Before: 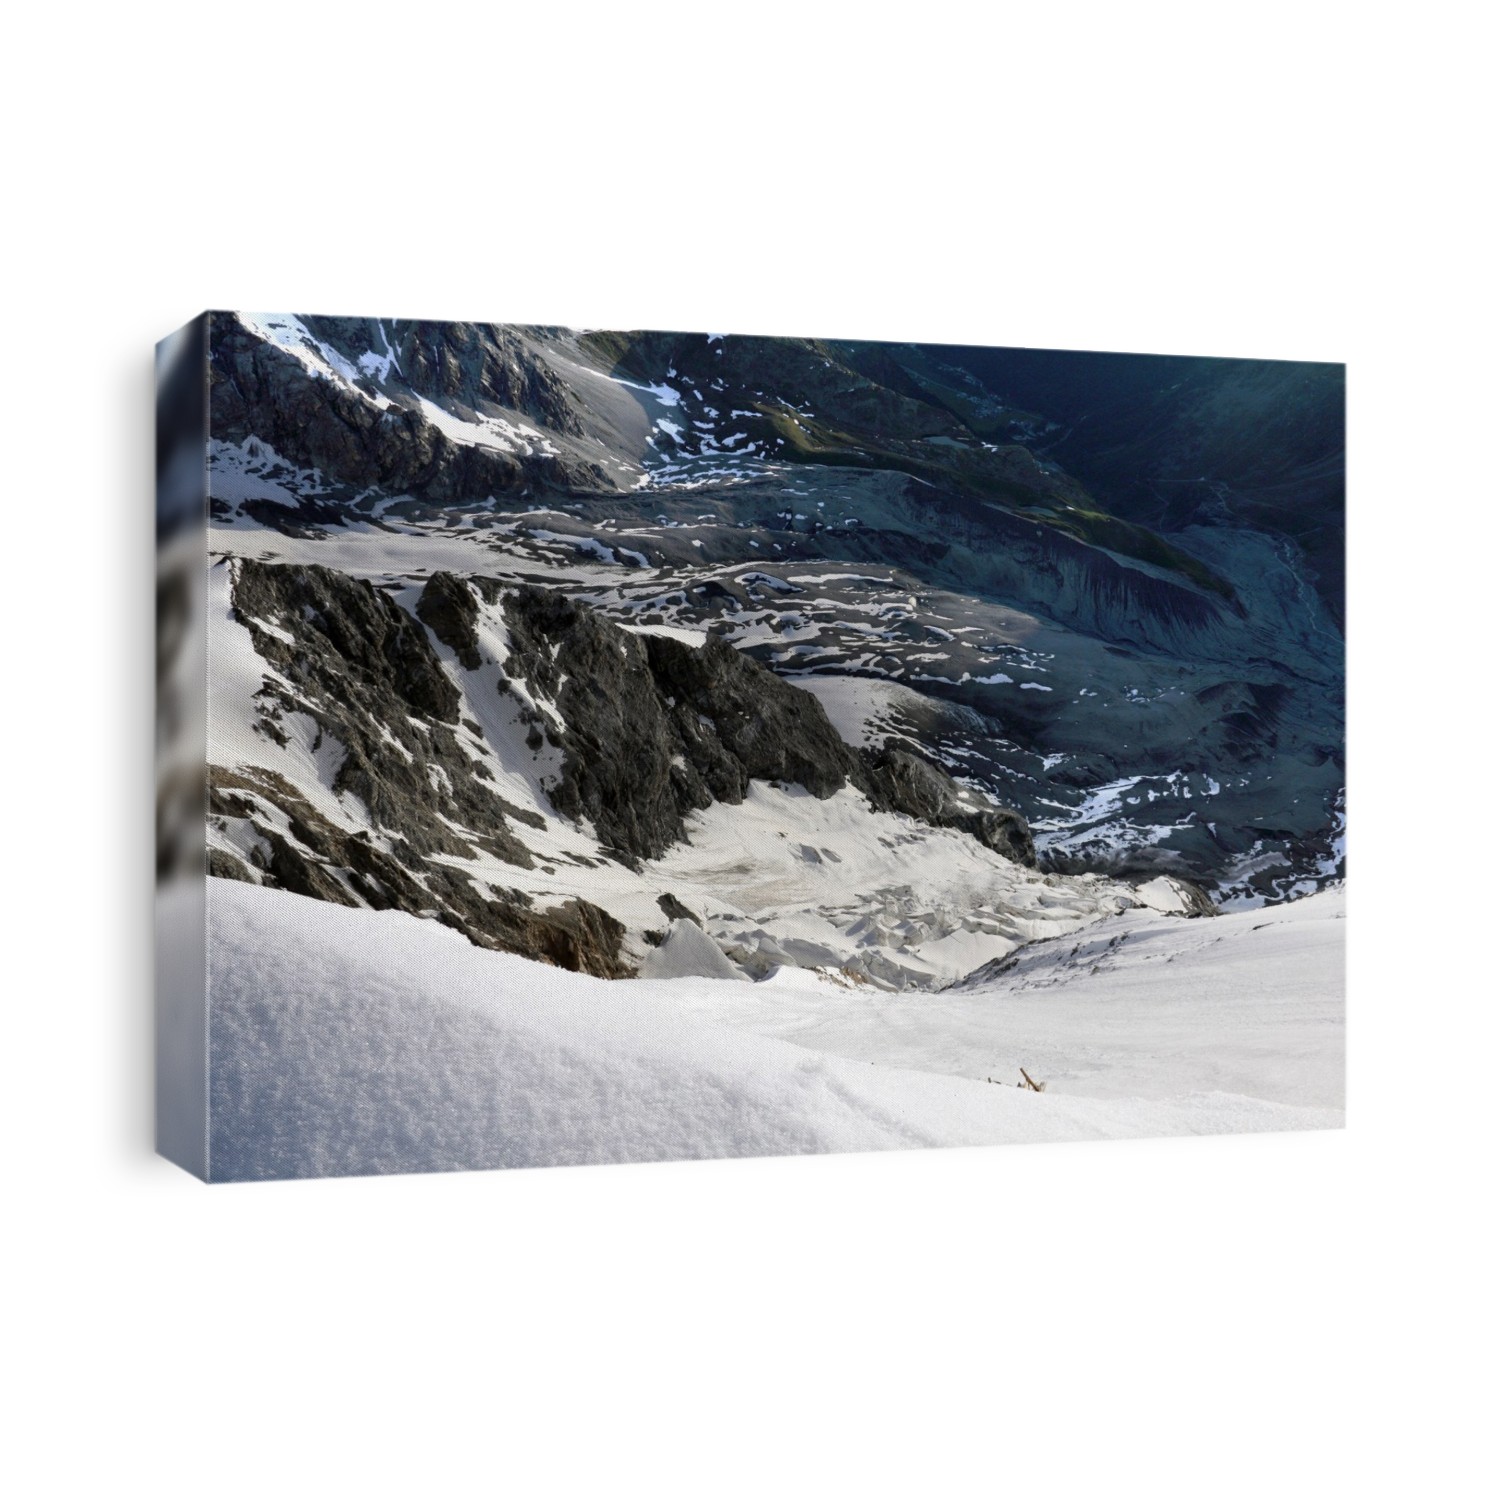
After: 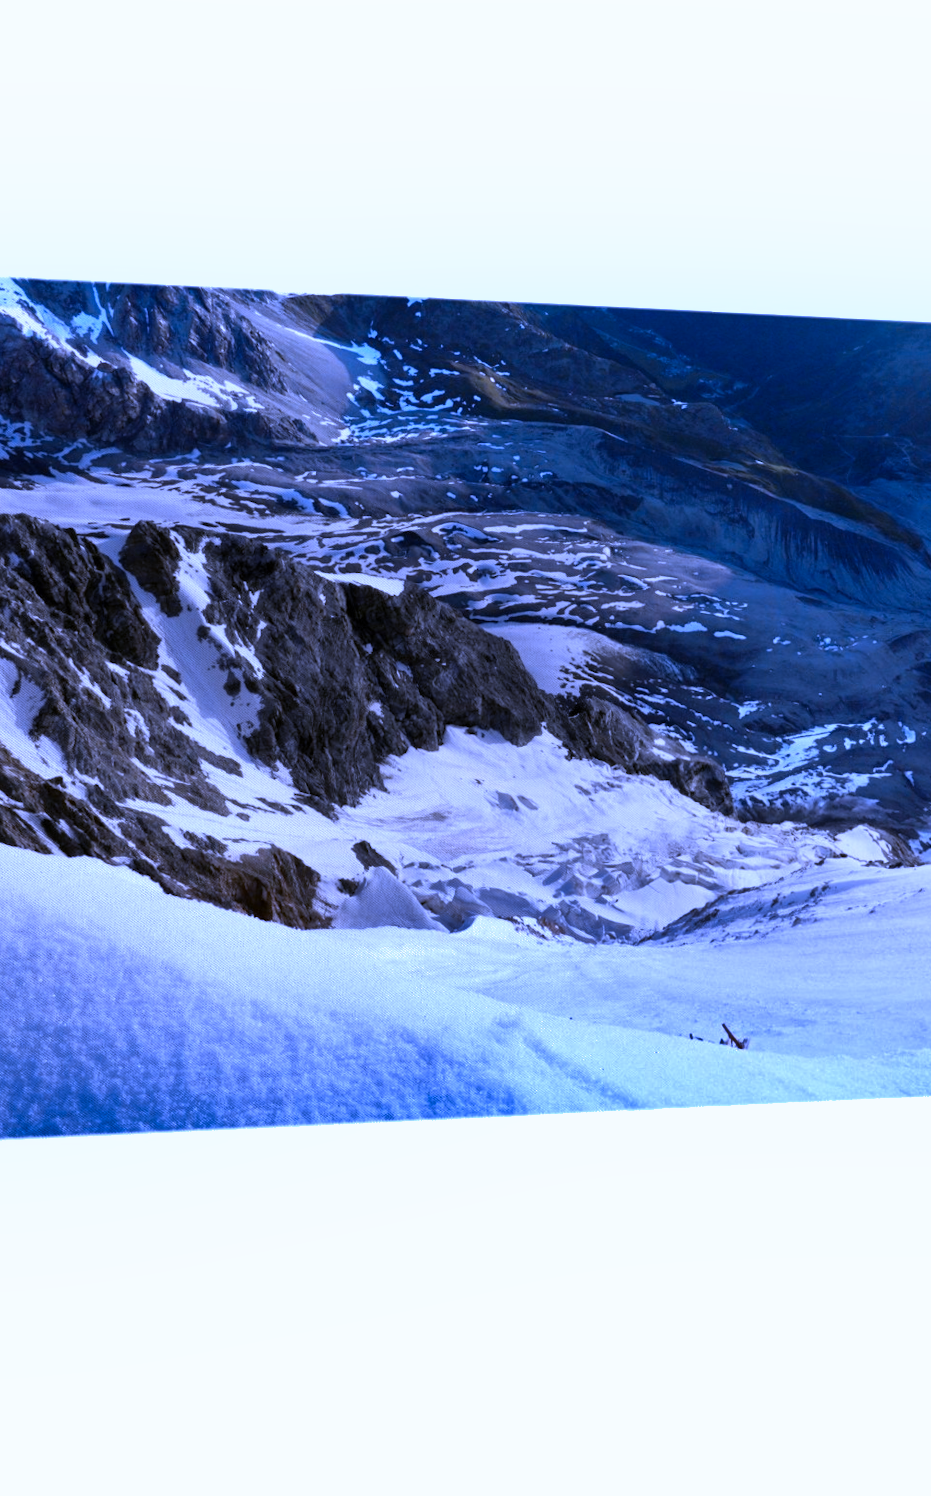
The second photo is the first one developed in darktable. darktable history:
shadows and highlights: radius 108.52, shadows 23.73, highlights -59.32, low approximation 0.01, soften with gaussian
crop and rotate: left 17.732%, right 15.423%
color contrast: green-magenta contrast 0.8, blue-yellow contrast 1.1, unbound 0
rotate and perspective: rotation 0.215°, lens shift (vertical) -0.139, crop left 0.069, crop right 0.939, crop top 0.002, crop bottom 0.996
white balance: red 0.98, blue 1.61
